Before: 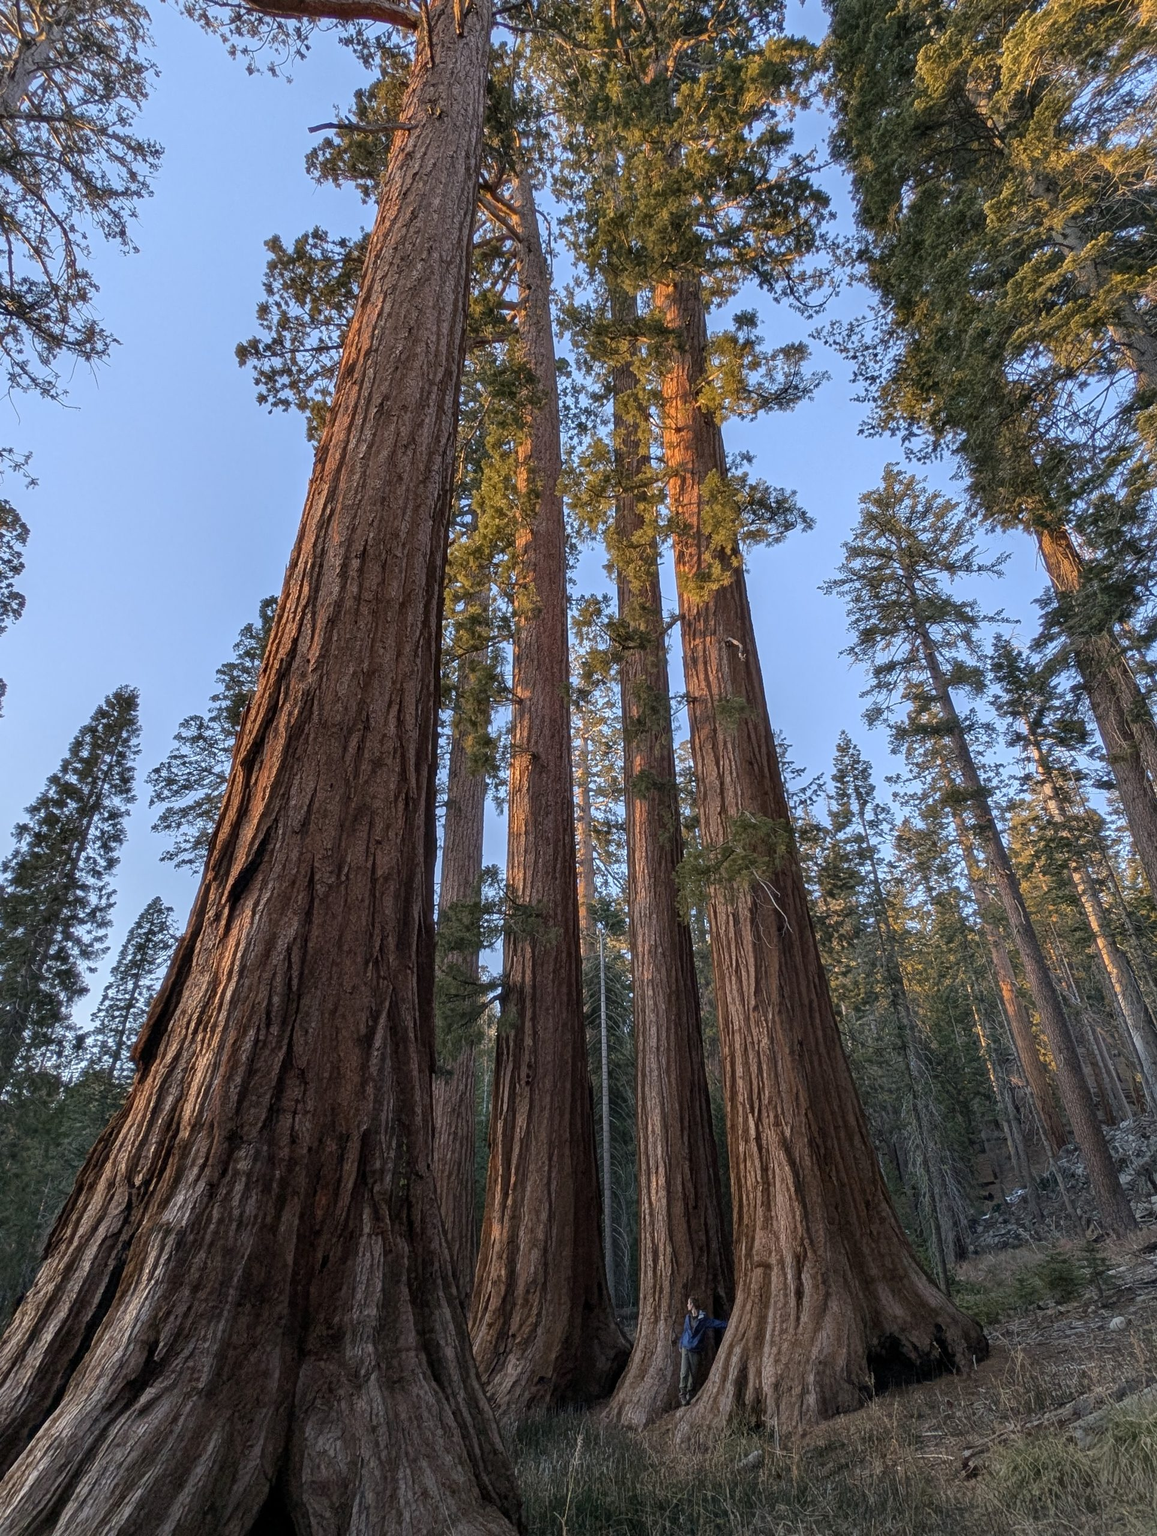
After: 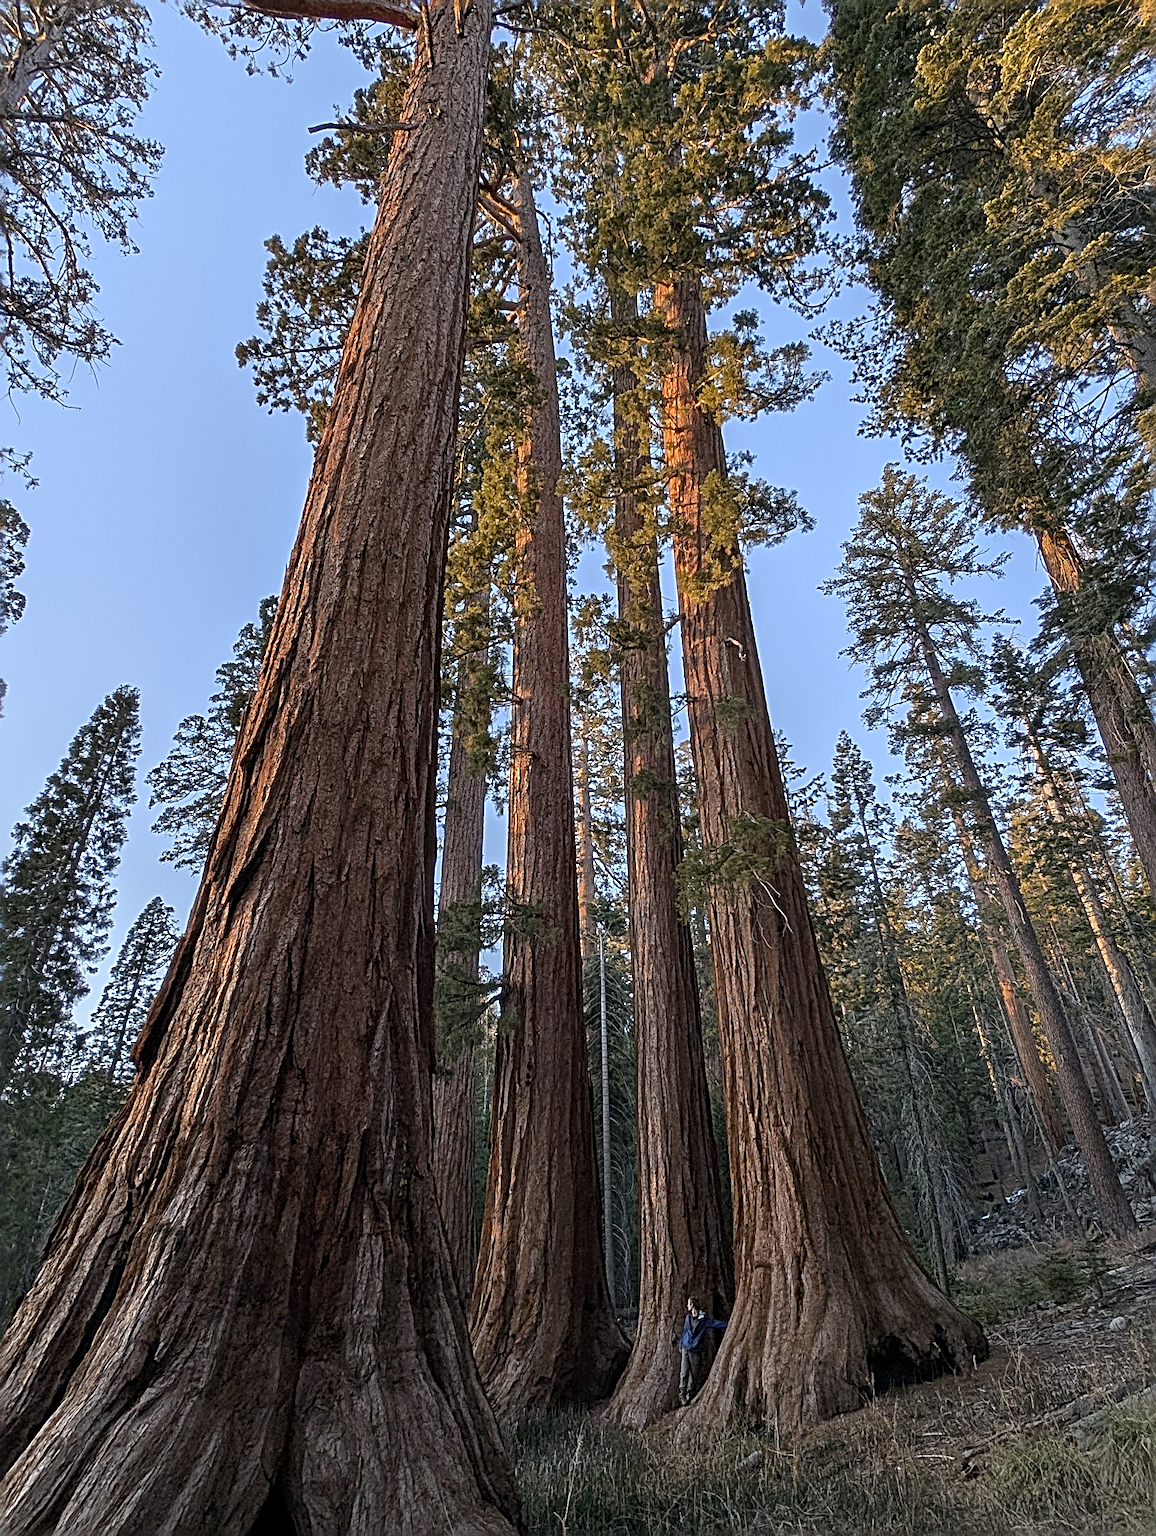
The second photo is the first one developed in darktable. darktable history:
tone equalizer: on, module defaults
sharpen: radius 3.69, amount 0.928
